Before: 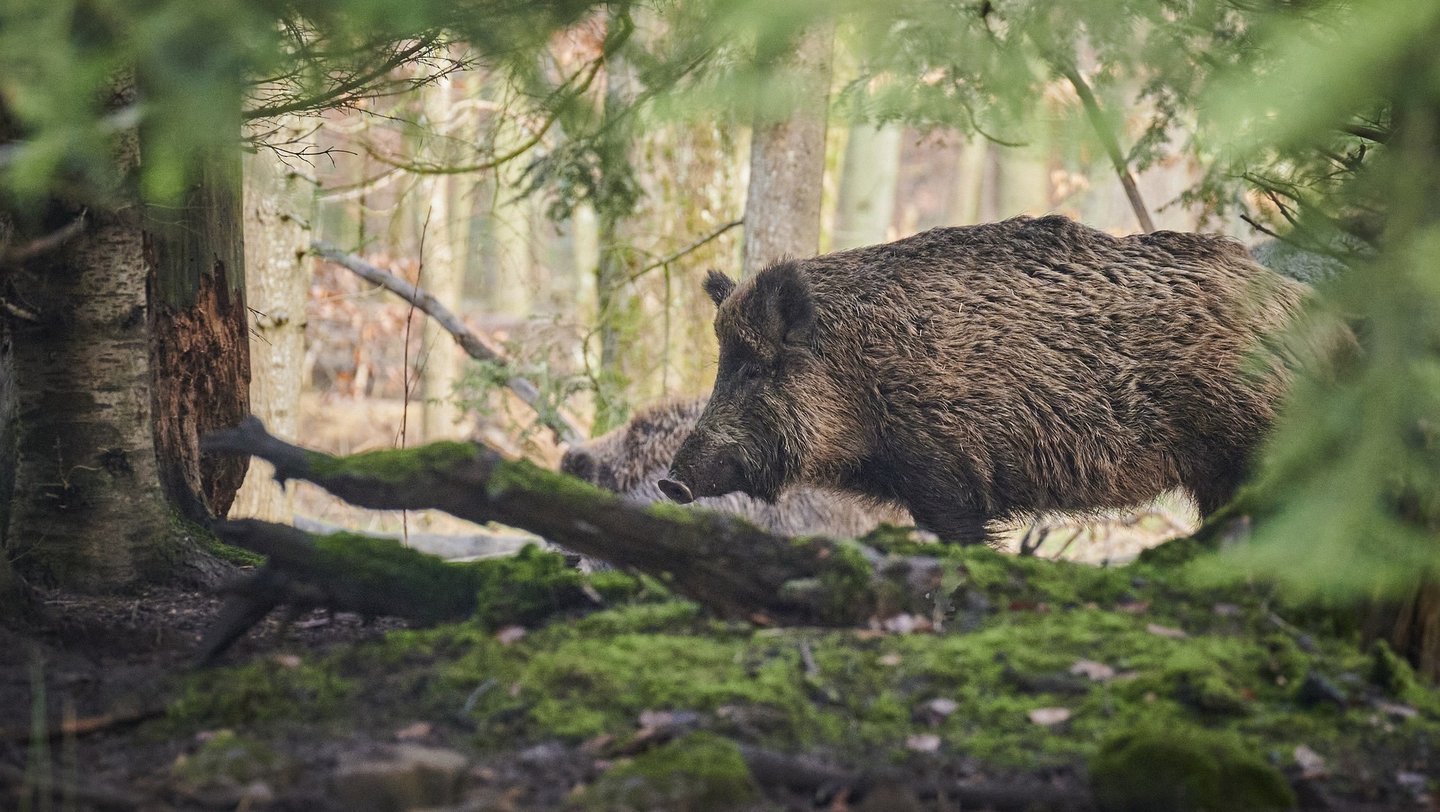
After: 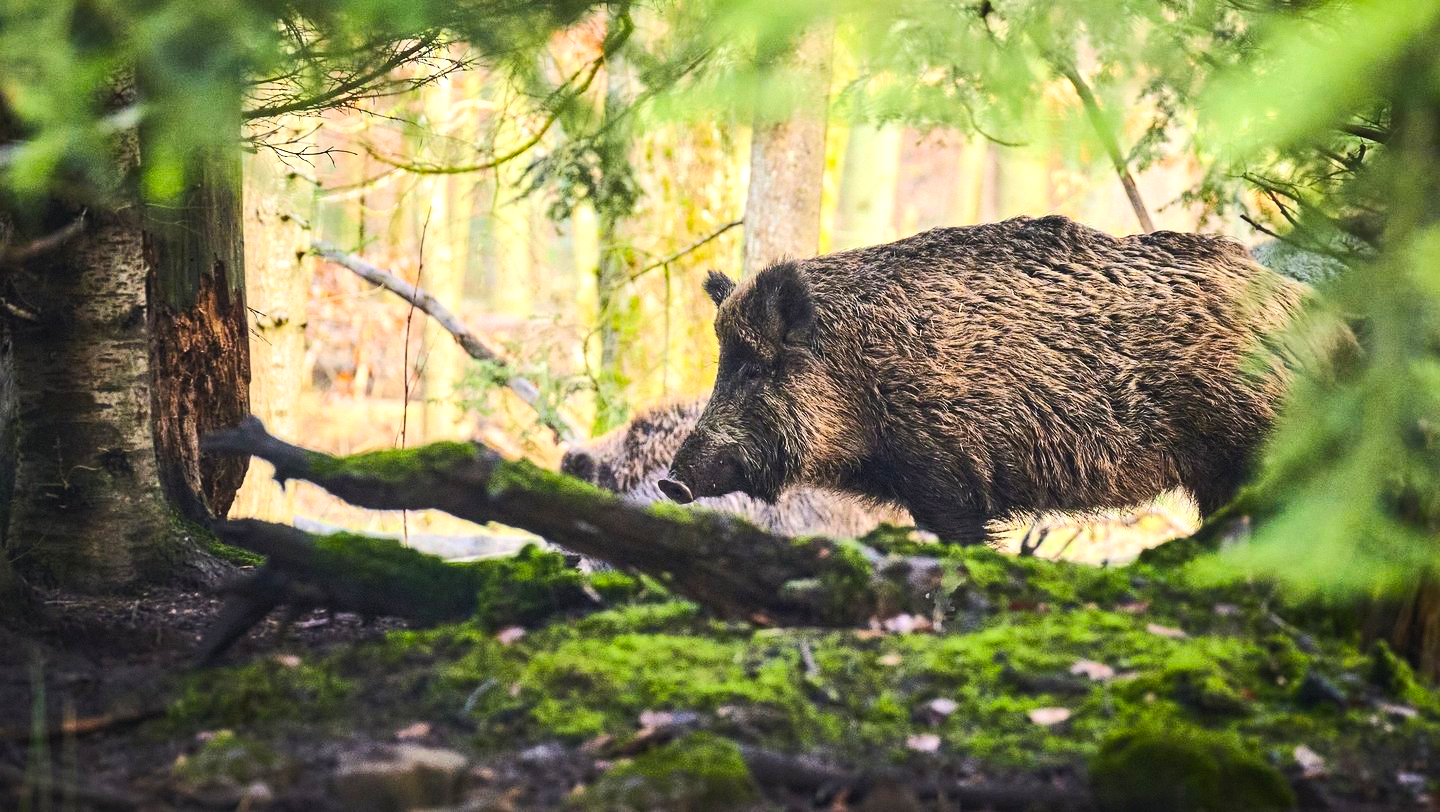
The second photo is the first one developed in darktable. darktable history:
contrast brightness saturation: contrast 0.196, brightness 0.17, saturation 0.227
color balance rgb: perceptual saturation grading › global saturation 25.841%, perceptual brilliance grading › highlights 18.02%, perceptual brilliance grading › mid-tones 31.891%, perceptual brilliance grading › shadows -30.707%, global vibrance 20%
